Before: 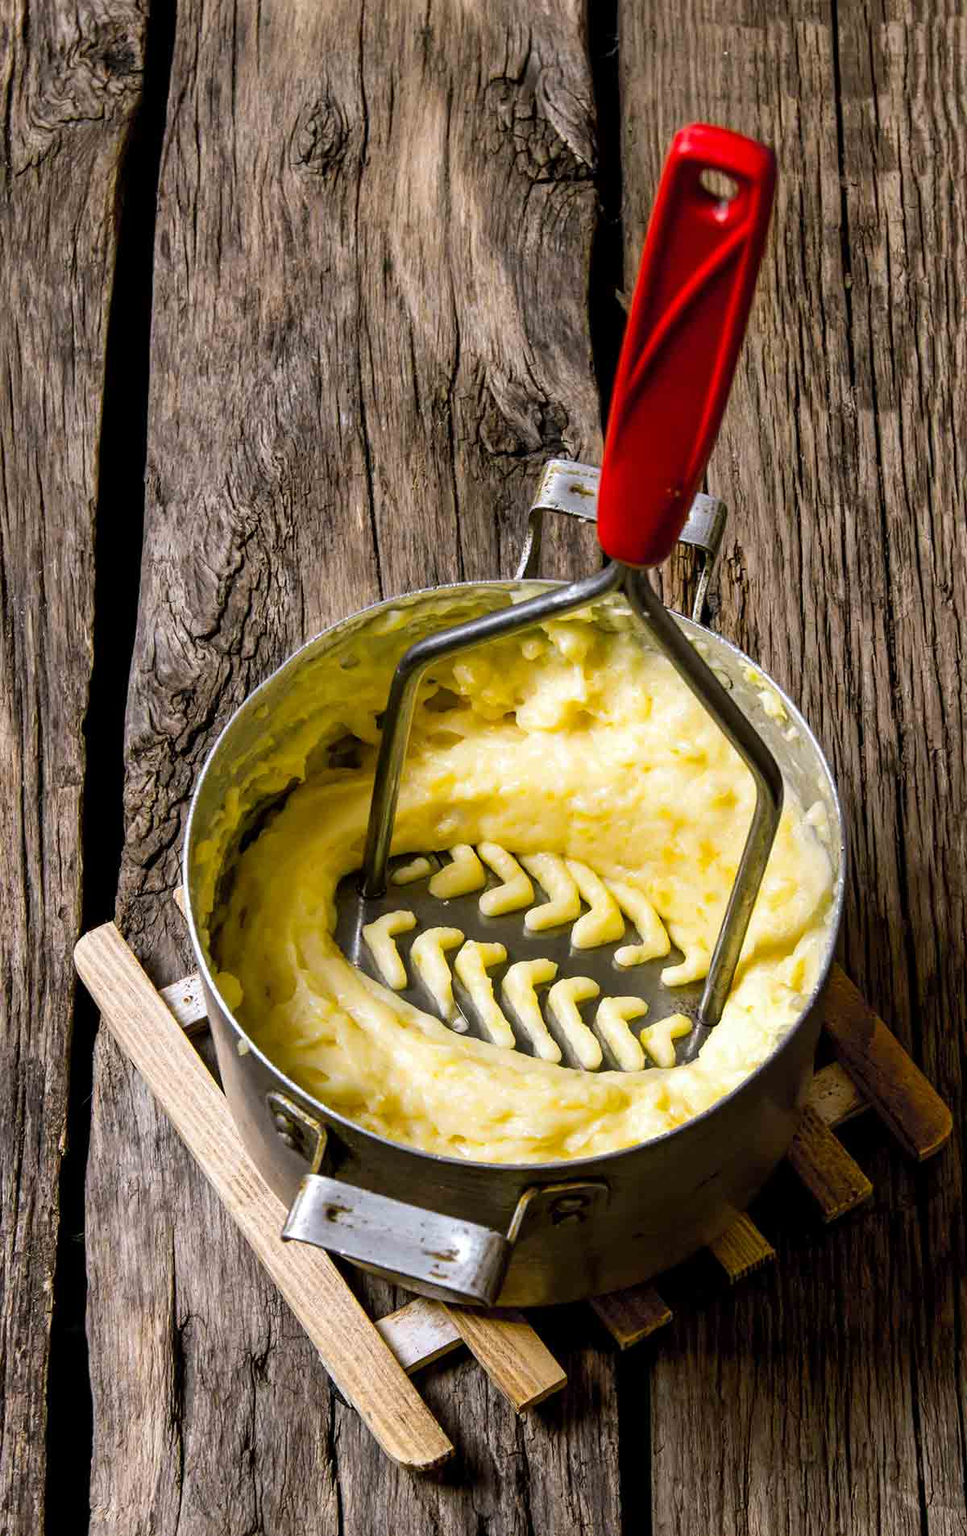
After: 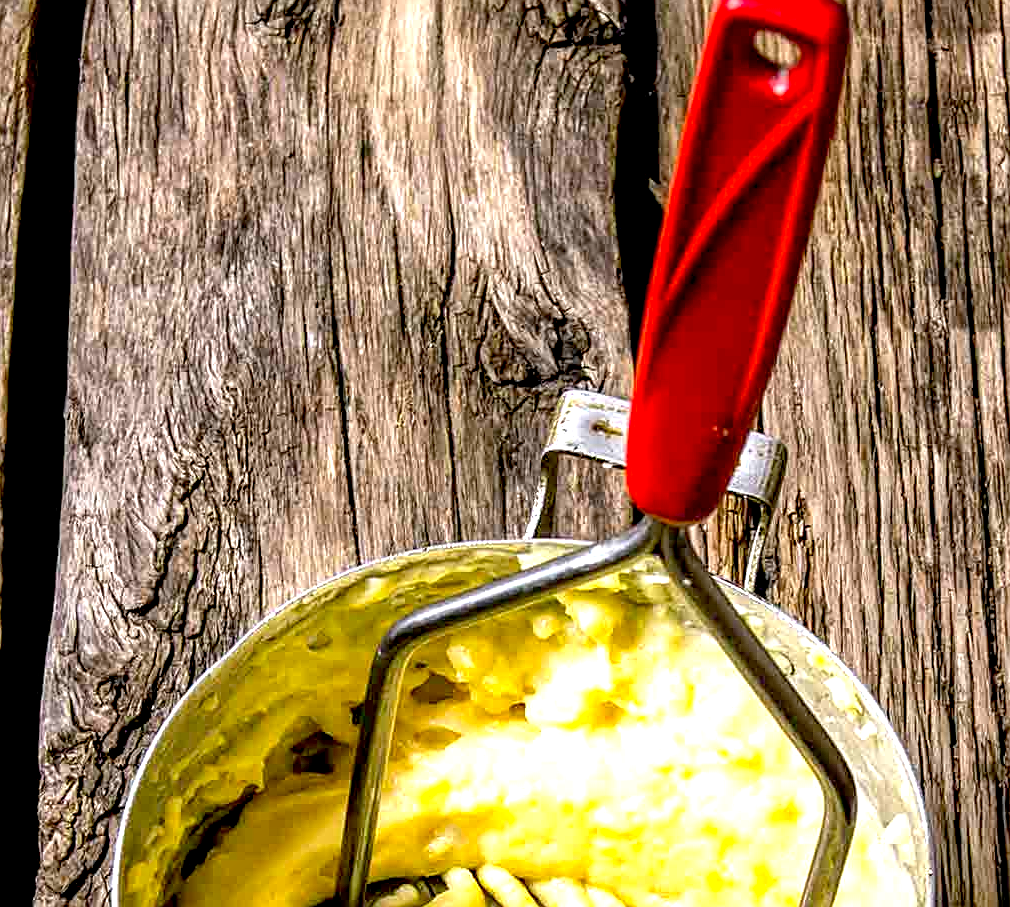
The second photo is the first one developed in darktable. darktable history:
sharpen: on, module defaults
crop and rotate: left 9.661%, top 9.471%, right 6.171%, bottom 42.923%
exposure: black level correction 0.008, exposure 0.975 EV, compensate highlight preservation false
local contrast: on, module defaults
